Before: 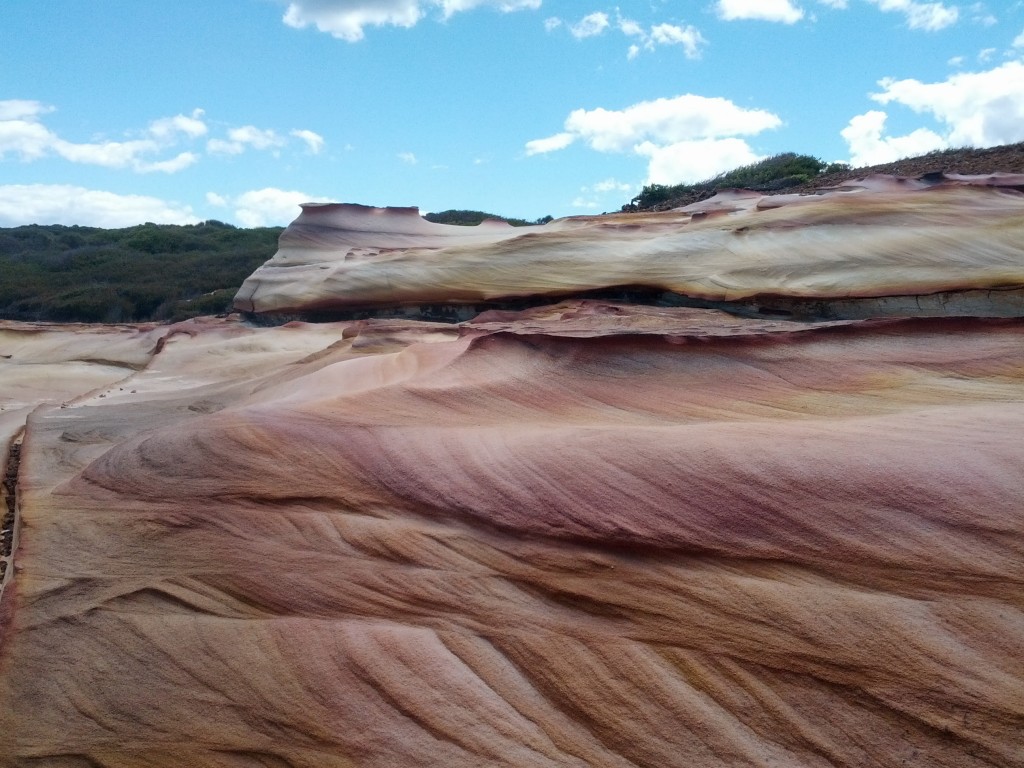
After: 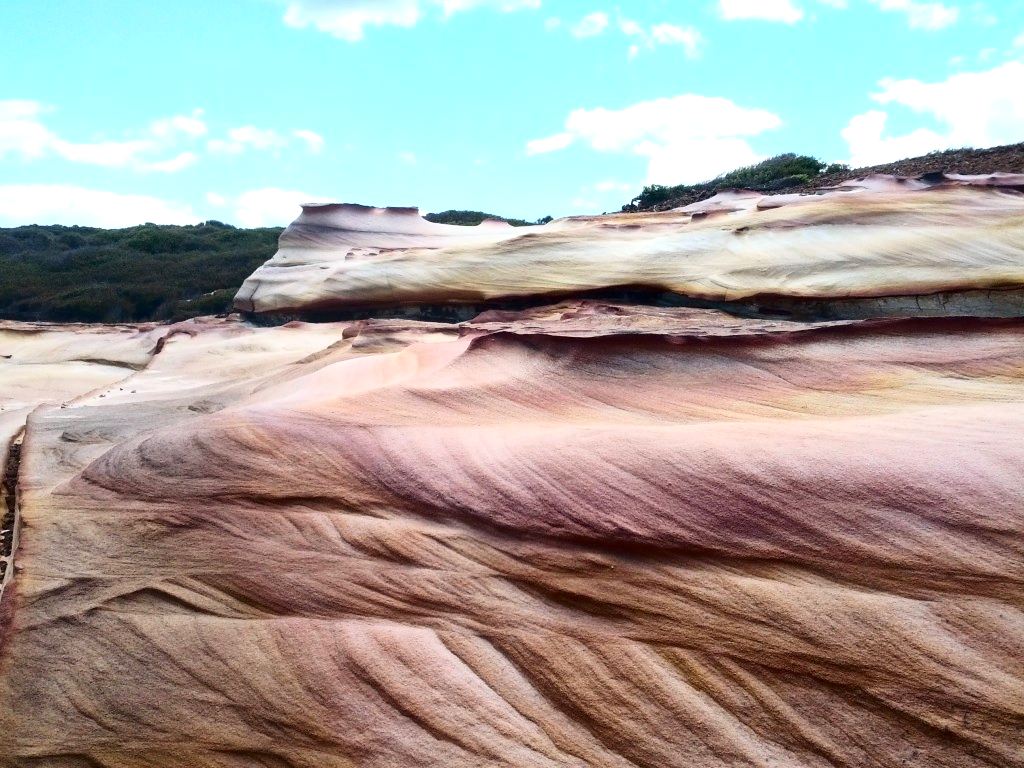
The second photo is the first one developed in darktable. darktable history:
exposure: exposure 0.695 EV, compensate exposure bias true, compensate highlight preservation false
contrast brightness saturation: contrast 0.285
